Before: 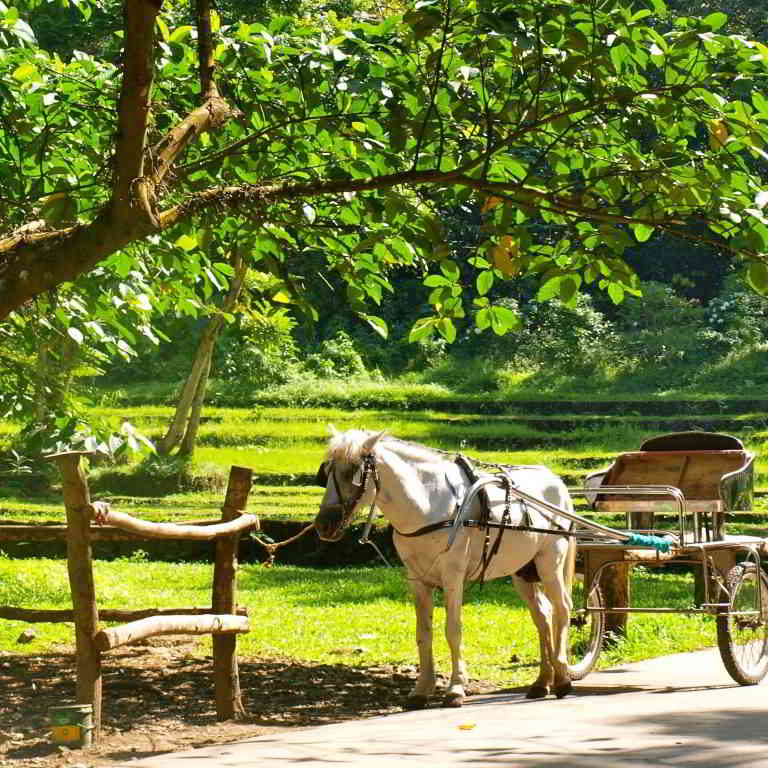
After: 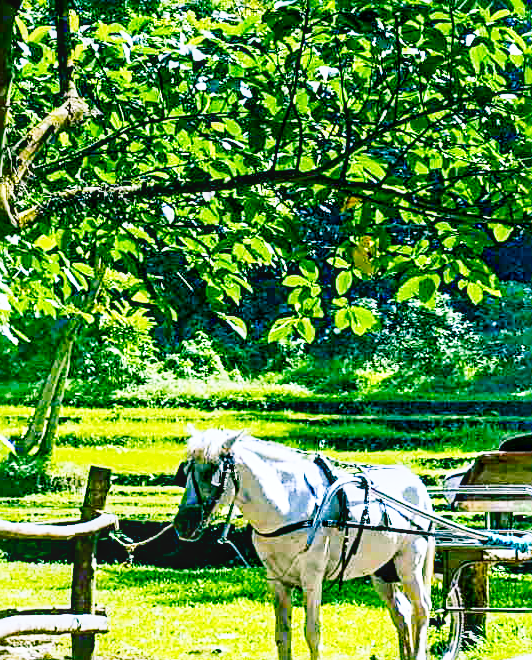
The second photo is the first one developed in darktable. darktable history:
local contrast: on, module defaults
crop: left 18.479%, right 12.2%, bottom 13.971%
contrast brightness saturation: contrast 0.14
sharpen: radius 2.543, amount 0.636
base curve: curves: ch0 [(0, 0) (0.005, 0.002) (0.15, 0.3) (0.4, 0.7) (0.75, 0.95) (1, 1)], preserve colors none
color balance rgb: shadows lift › luminance -28.76%, shadows lift › chroma 10%, shadows lift › hue 230°, power › chroma 0.5%, power › hue 215°, highlights gain › luminance 7.14%, highlights gain › chroma 1%, highlights gain › hue 50°, global offset › luminance -0.29%, global offset › hue 260°, perceptual saturation grading › global saturation 20%, perceptual saturation grading › highlights -13.92%, perceptual saturation grading › shadows 50%
white balance: red 0.871, blue 1.249
